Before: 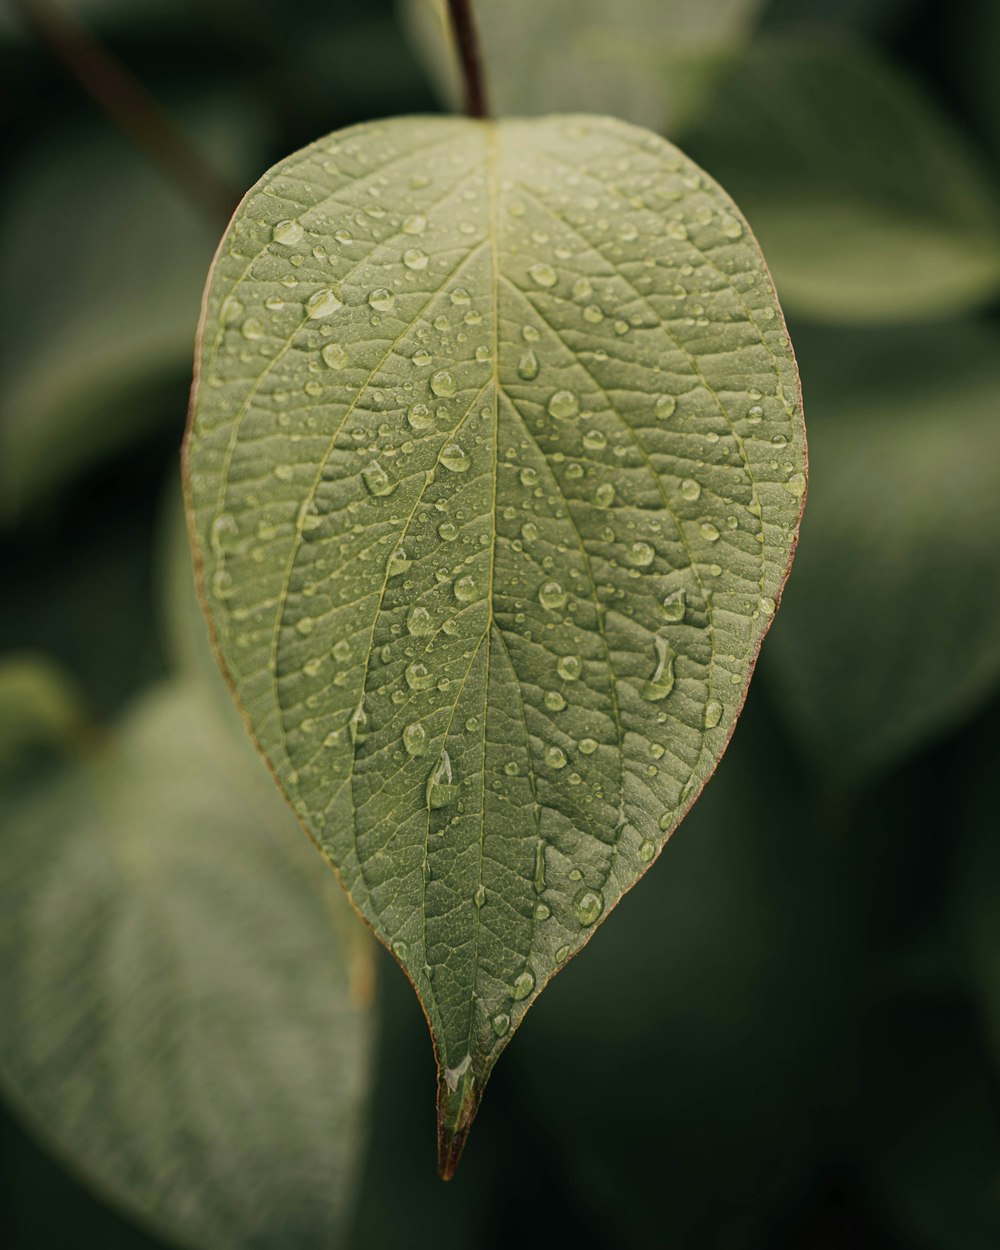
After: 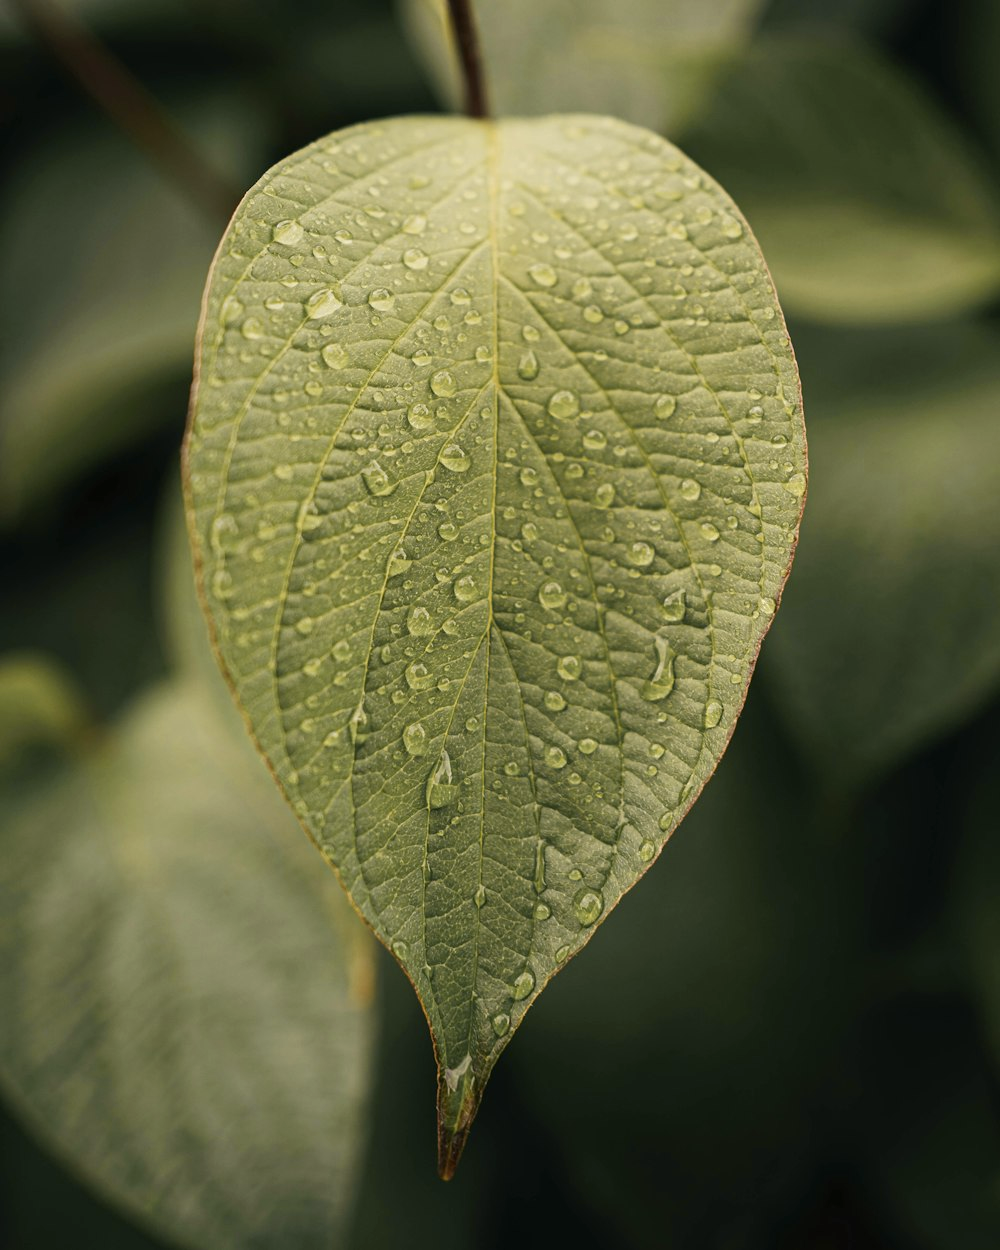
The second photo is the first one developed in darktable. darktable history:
exposure: black level correction 0, exposure 0.3 EV, compensate highlight preservation false
color contrast: green-magenta contrast 0.8, blue-yellow contrast 1.1, unbound 0
